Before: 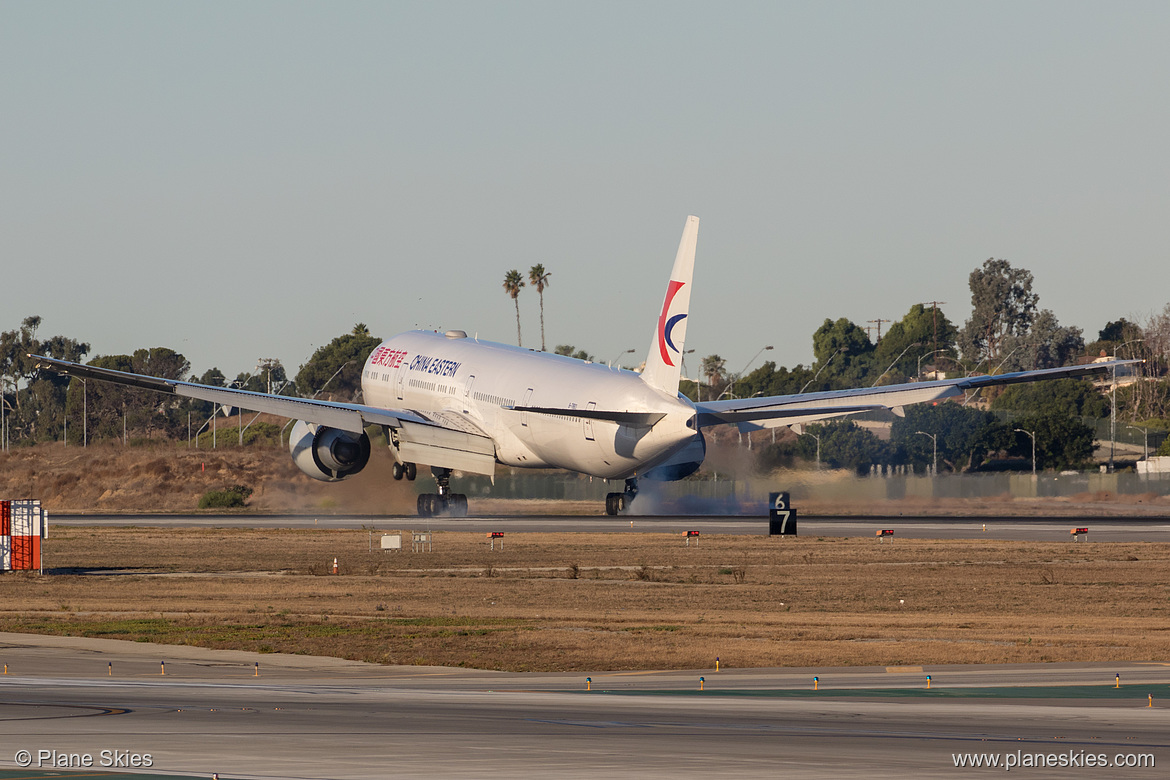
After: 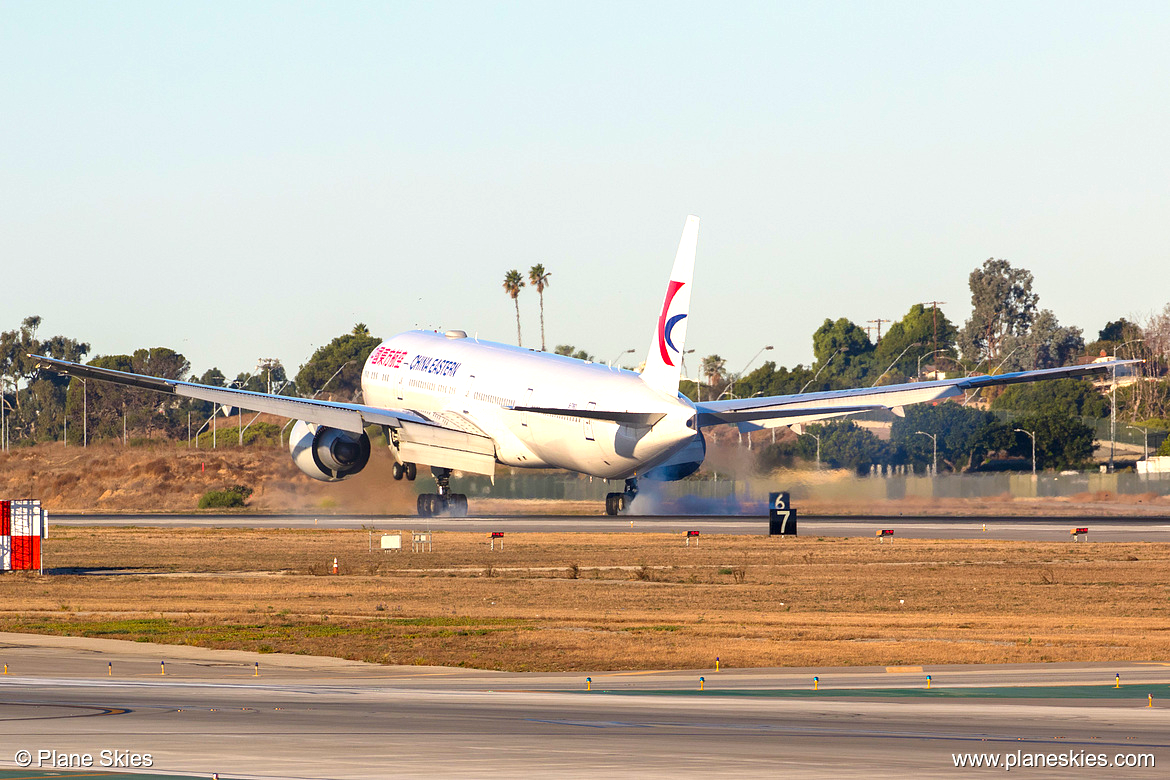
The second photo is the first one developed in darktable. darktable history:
contrast brightness saturation: brightness -0.02, saturation 0.35
exposure: exposure 1 EV, compensate highlight preservation false
